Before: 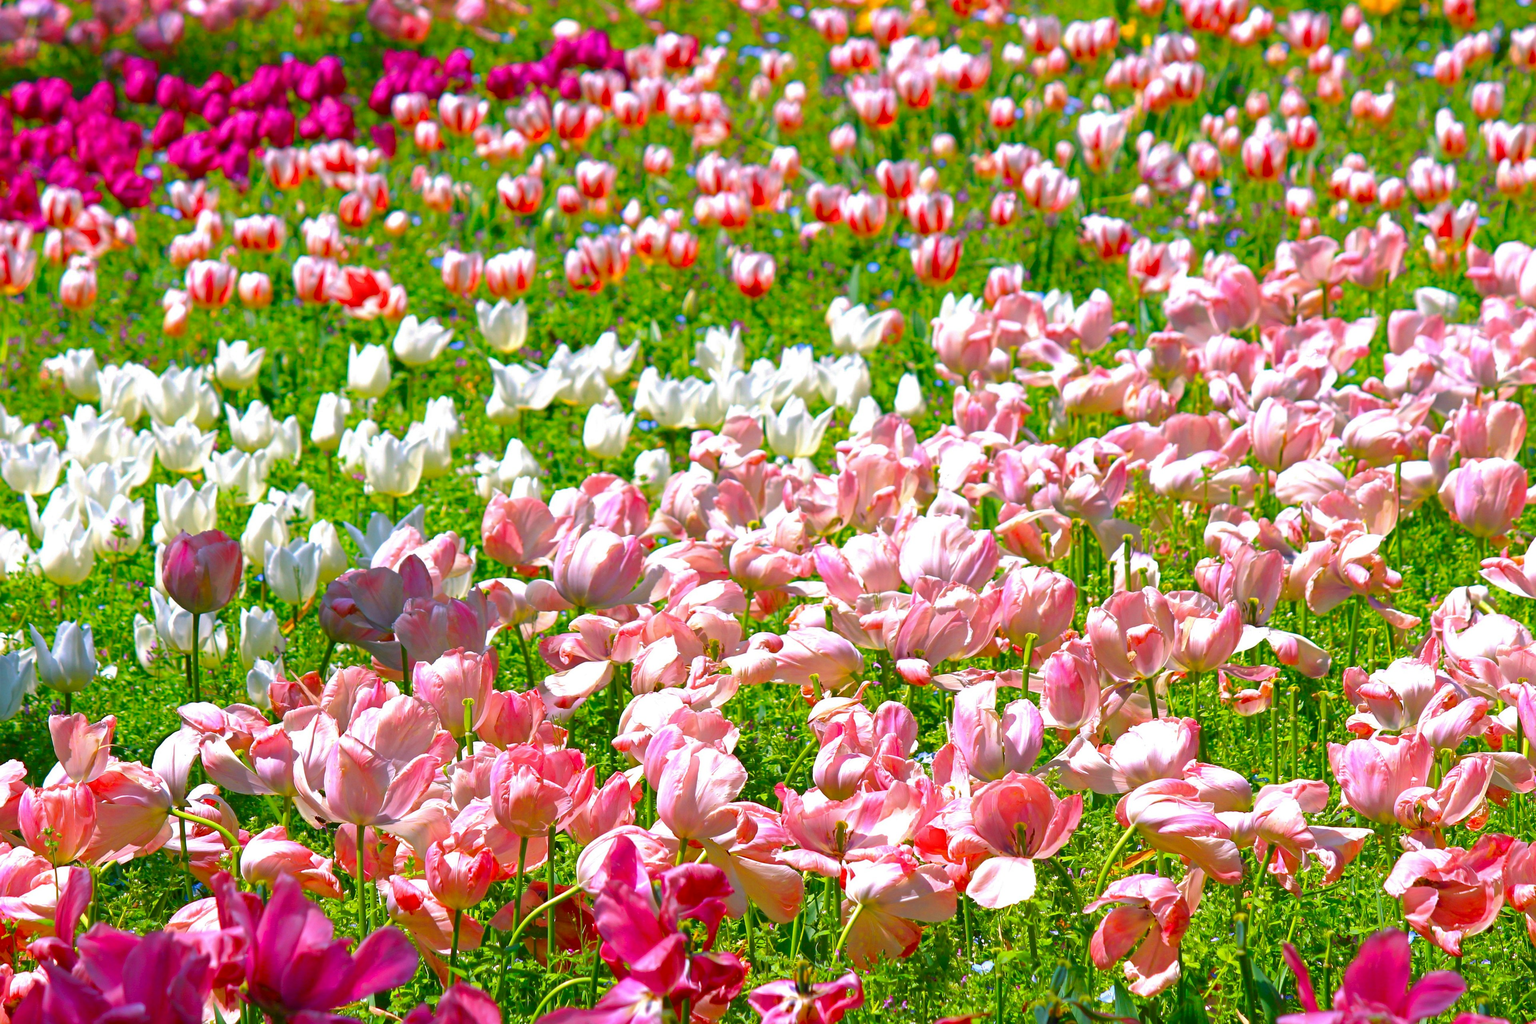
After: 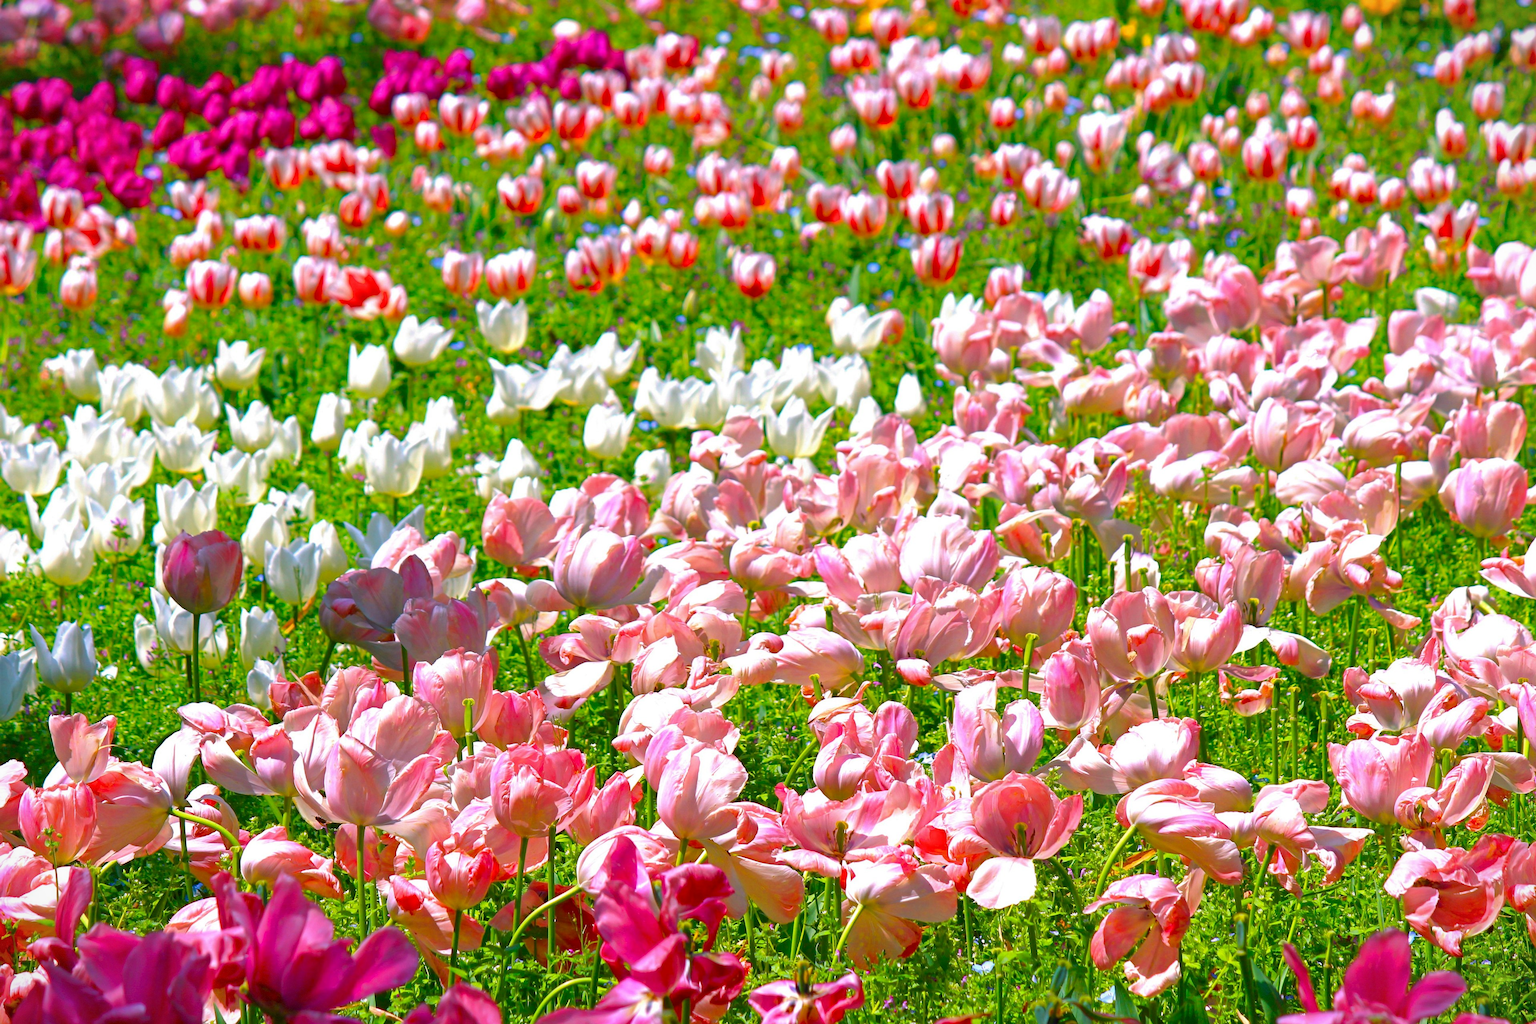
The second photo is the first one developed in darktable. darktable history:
vignetting: fall-off start 97.12%, brightness -0.317, saturation -0.05, width/height ratio 1.186, dithering 8-bit output
